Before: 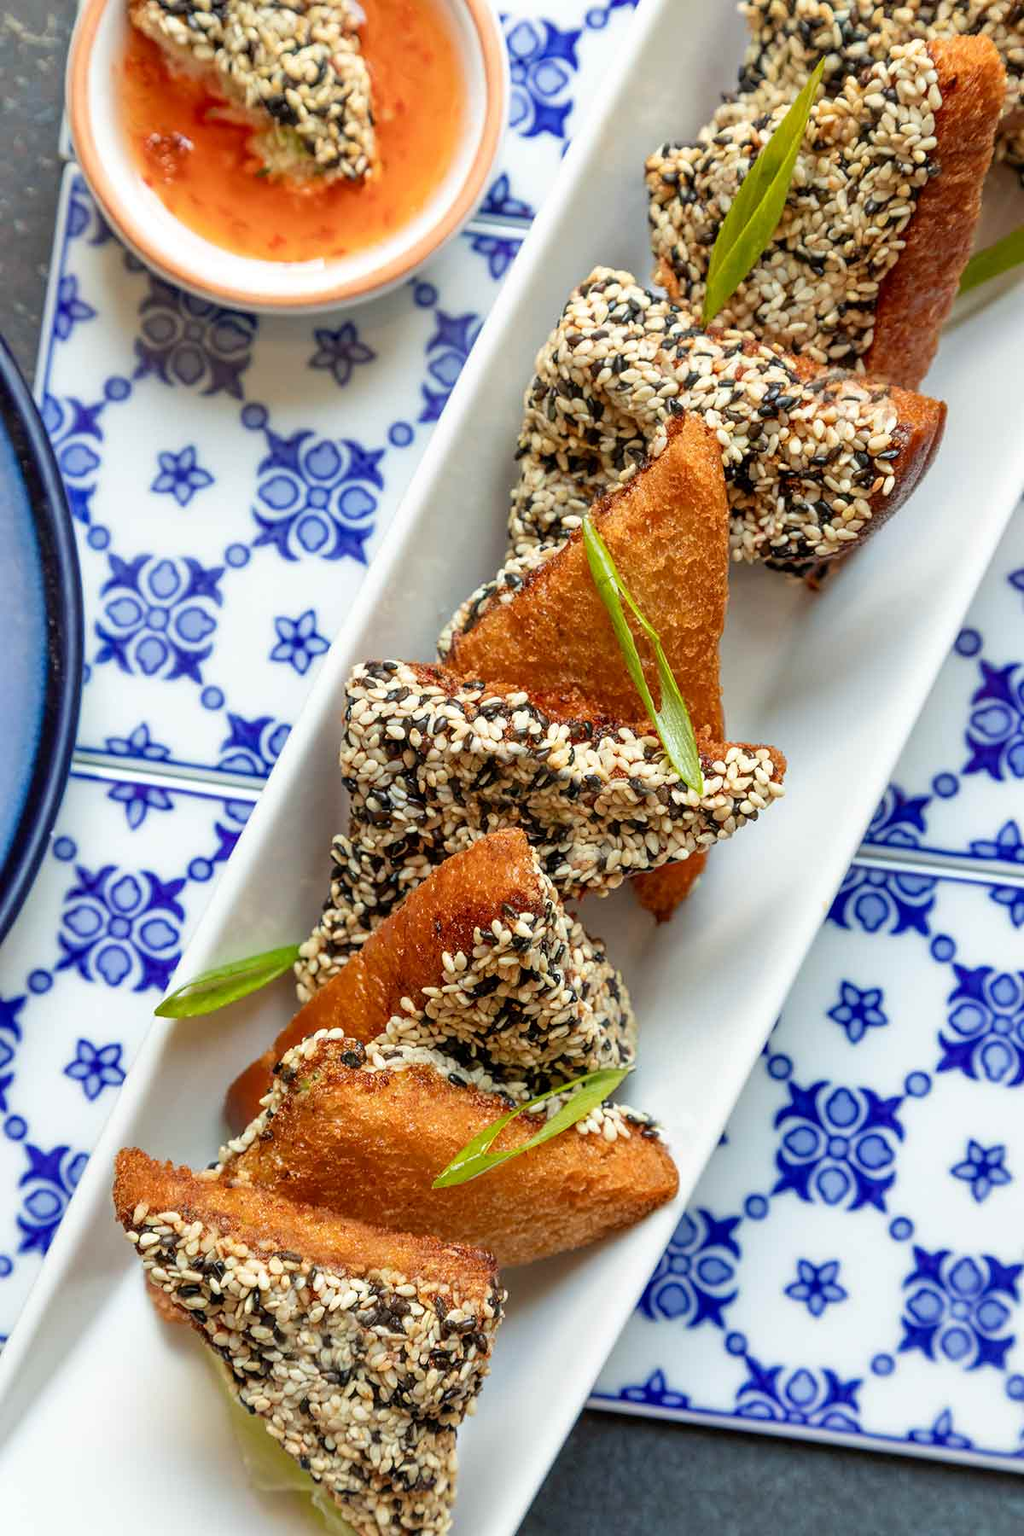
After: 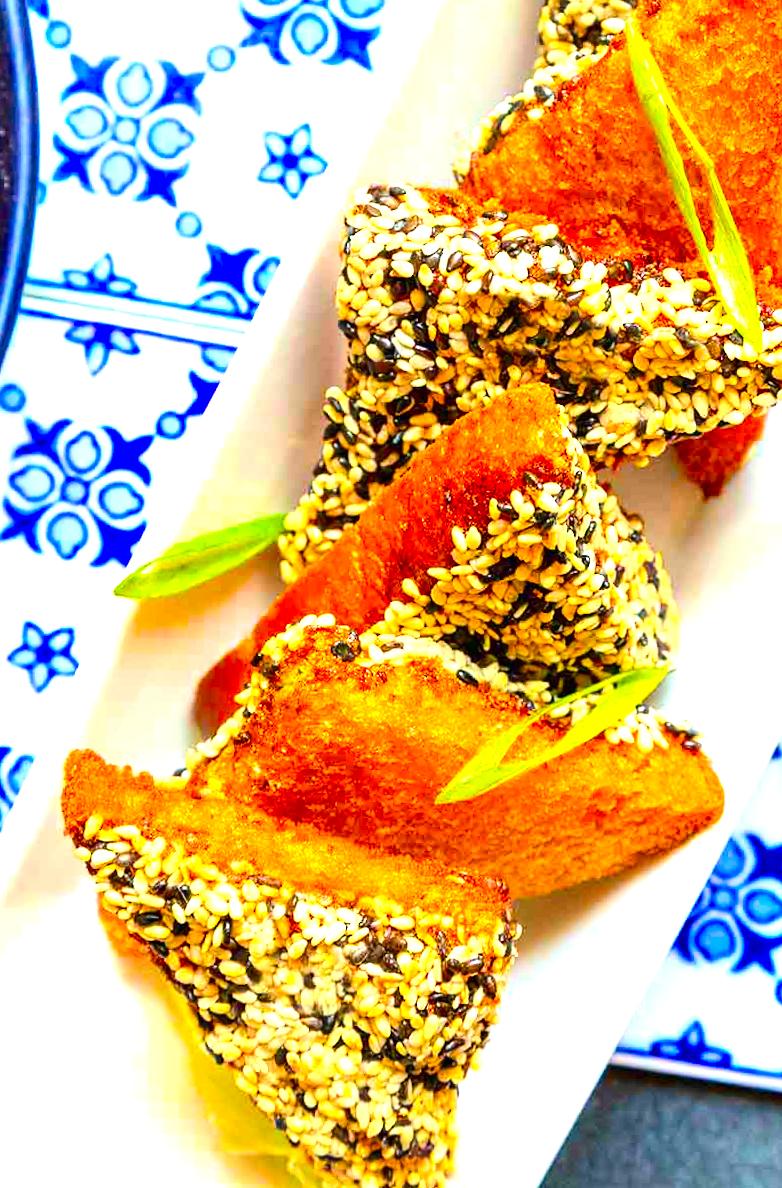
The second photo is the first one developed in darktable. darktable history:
contrast brightness saturation: contrast 0.157, saturation 0.311
color balance rgb: shadows lift › chroma 0.946%, shadows lift › hue 112.99°, perceptual saturation grading › global saturation 42.071%, global vibrance 20%
tone equalizer: edges refinement/feathering 500, mask exposure compensation -1.57 EV, preserve details no
exposure: black level correction 0, exposure 1.474 EV, compensate highlight preservation false
color correction: highlights a* 3.61, highlights b* 5.15
crop and rotate: angle -1.07°, left 3.98%, top 32.154%, right 29.032%
levels: mode automatic
